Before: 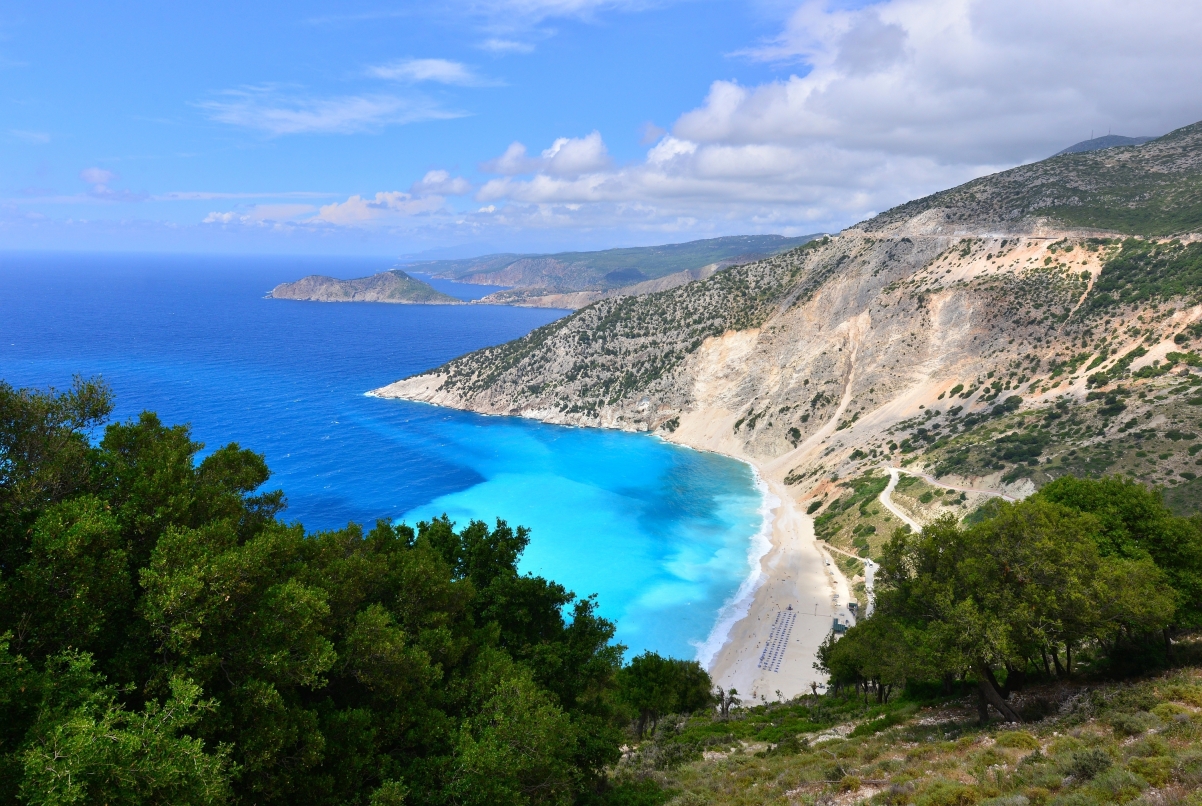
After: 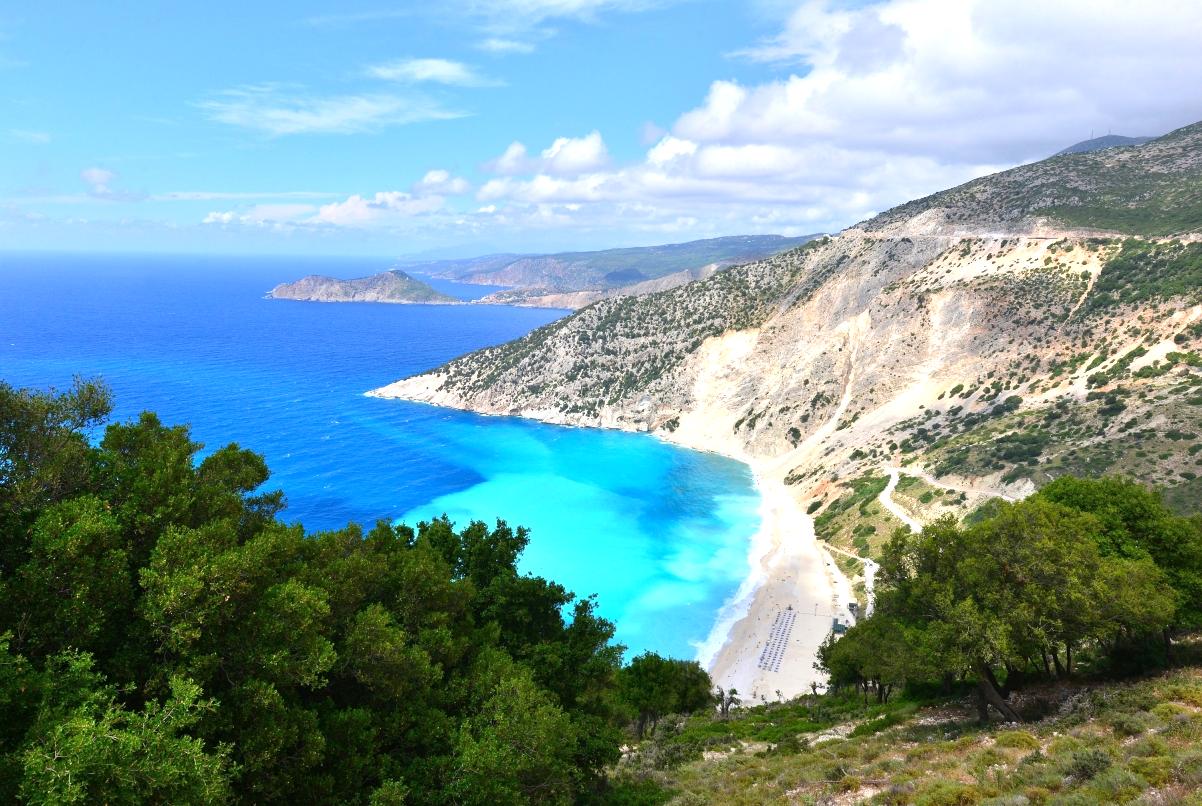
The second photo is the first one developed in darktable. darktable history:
exposure: exposure 0.568 EV, compensate highlight preservation false
